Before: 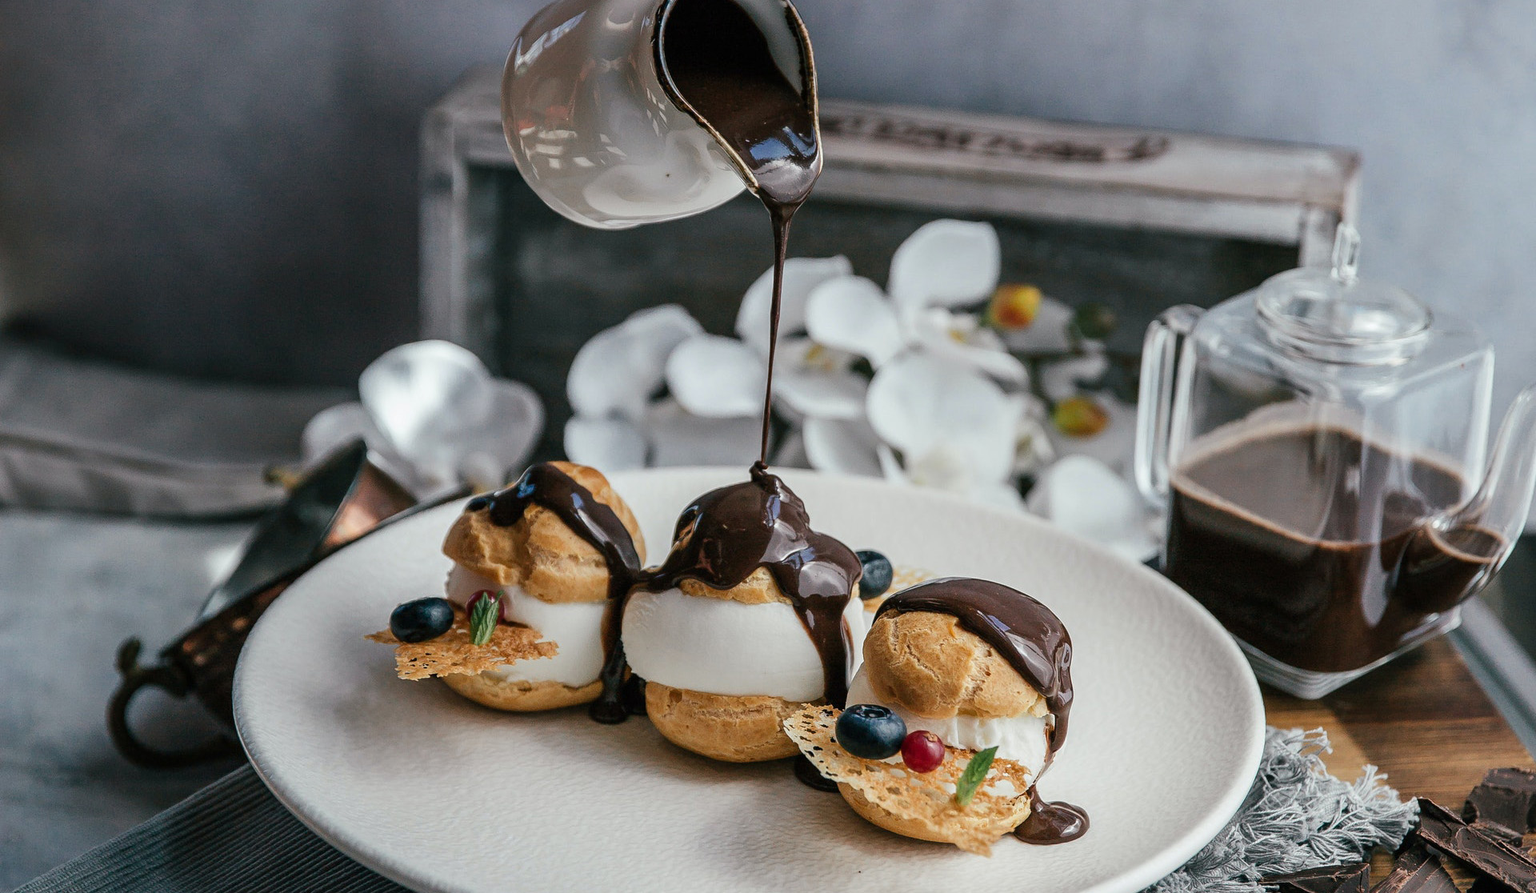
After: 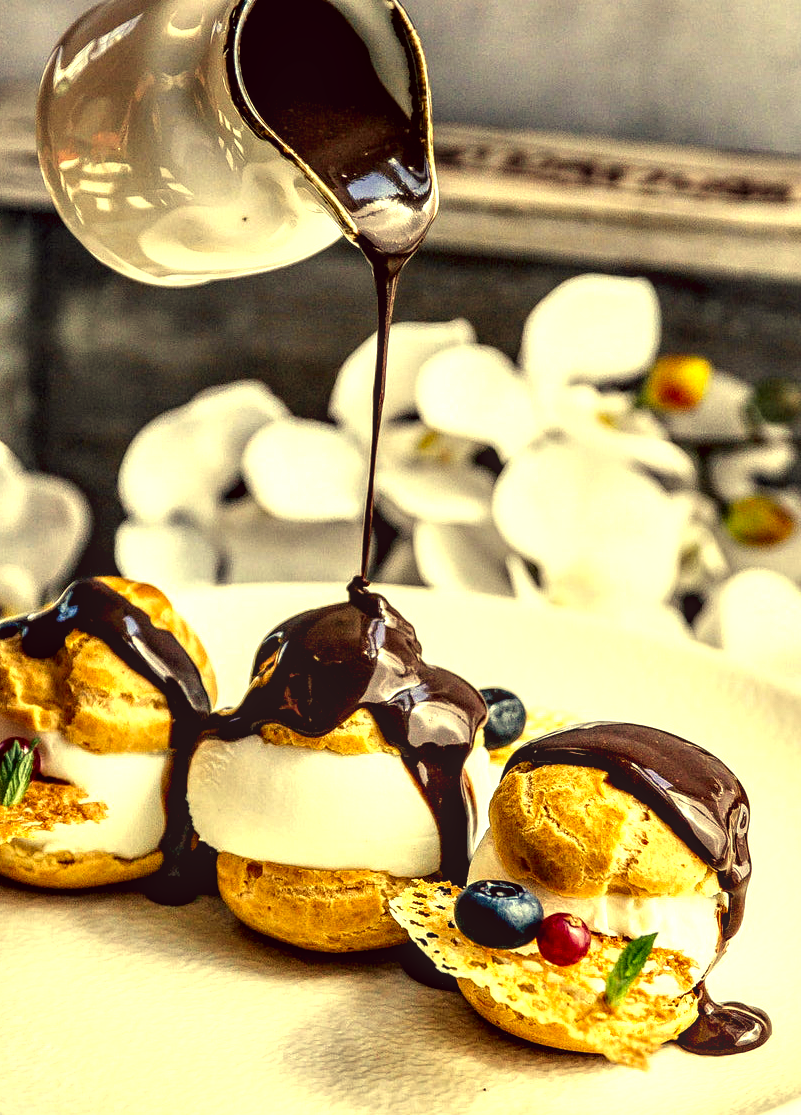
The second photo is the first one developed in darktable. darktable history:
exposure: black level correction 0, exposure 0.953 EV, compensate highlight preservation false
color correction: highlights a* -0.554, highlights b* 39.57, shadows a* 9.41, shadows b* -0.196
base curve: preserve colors none
crop: left 30.758%, right 27.324%
local contrast: on, module defaults
contrast equalizer: y [[0.6 ×6], [0.55 ×6], [0 ×6], [0 ×6], [0 ×6]]
